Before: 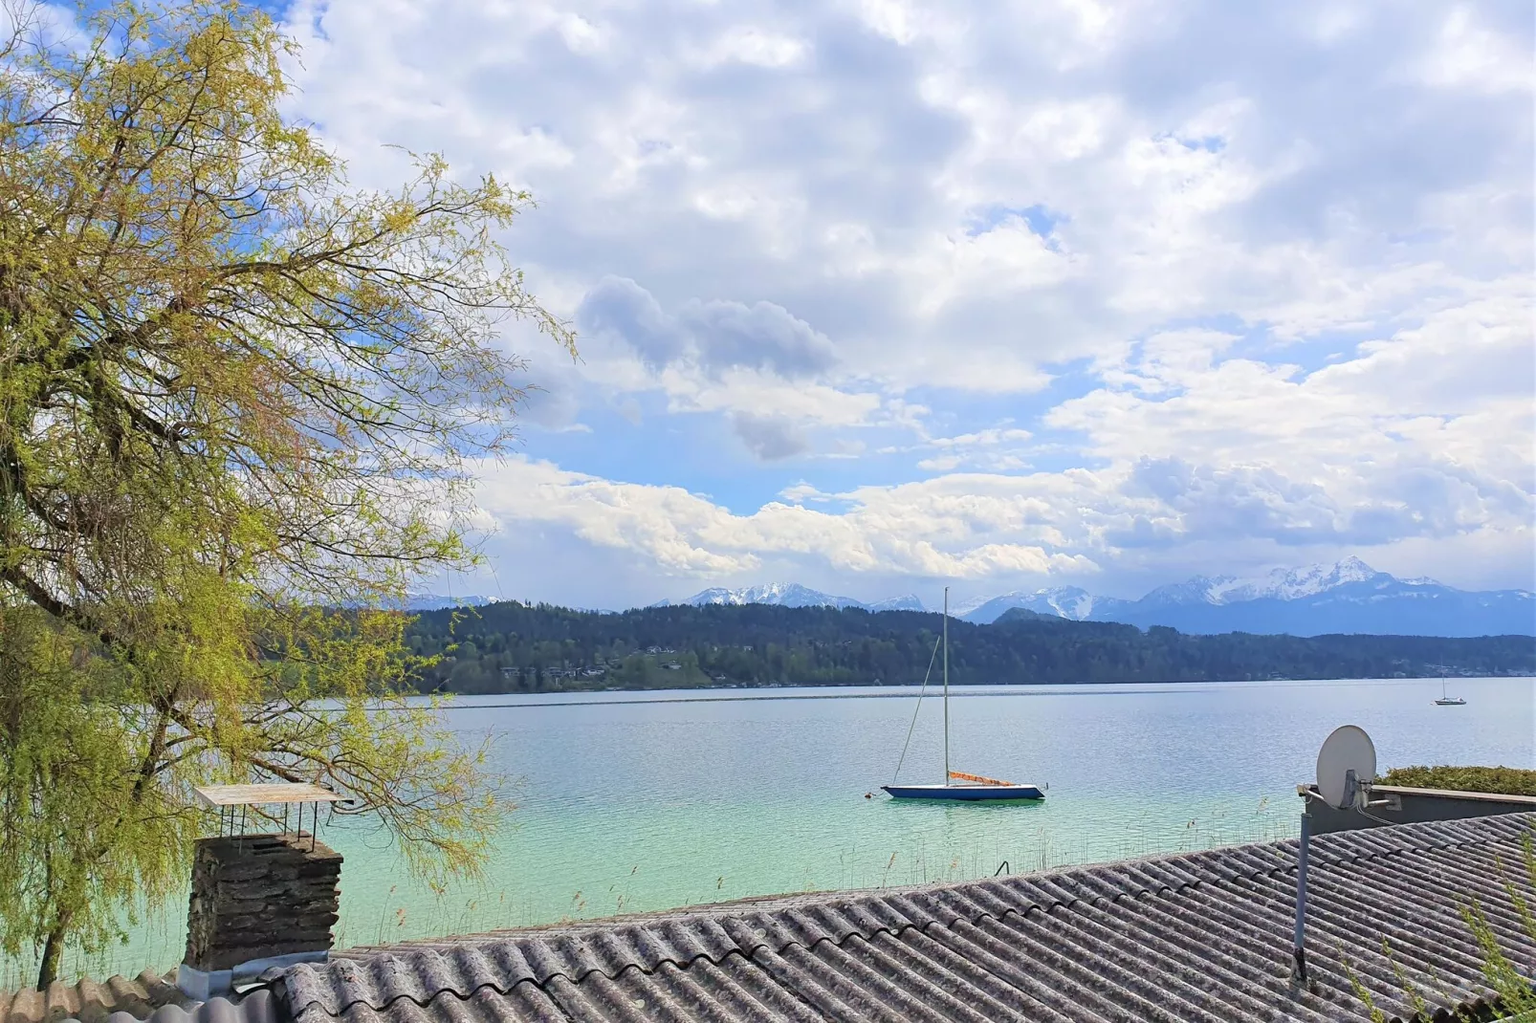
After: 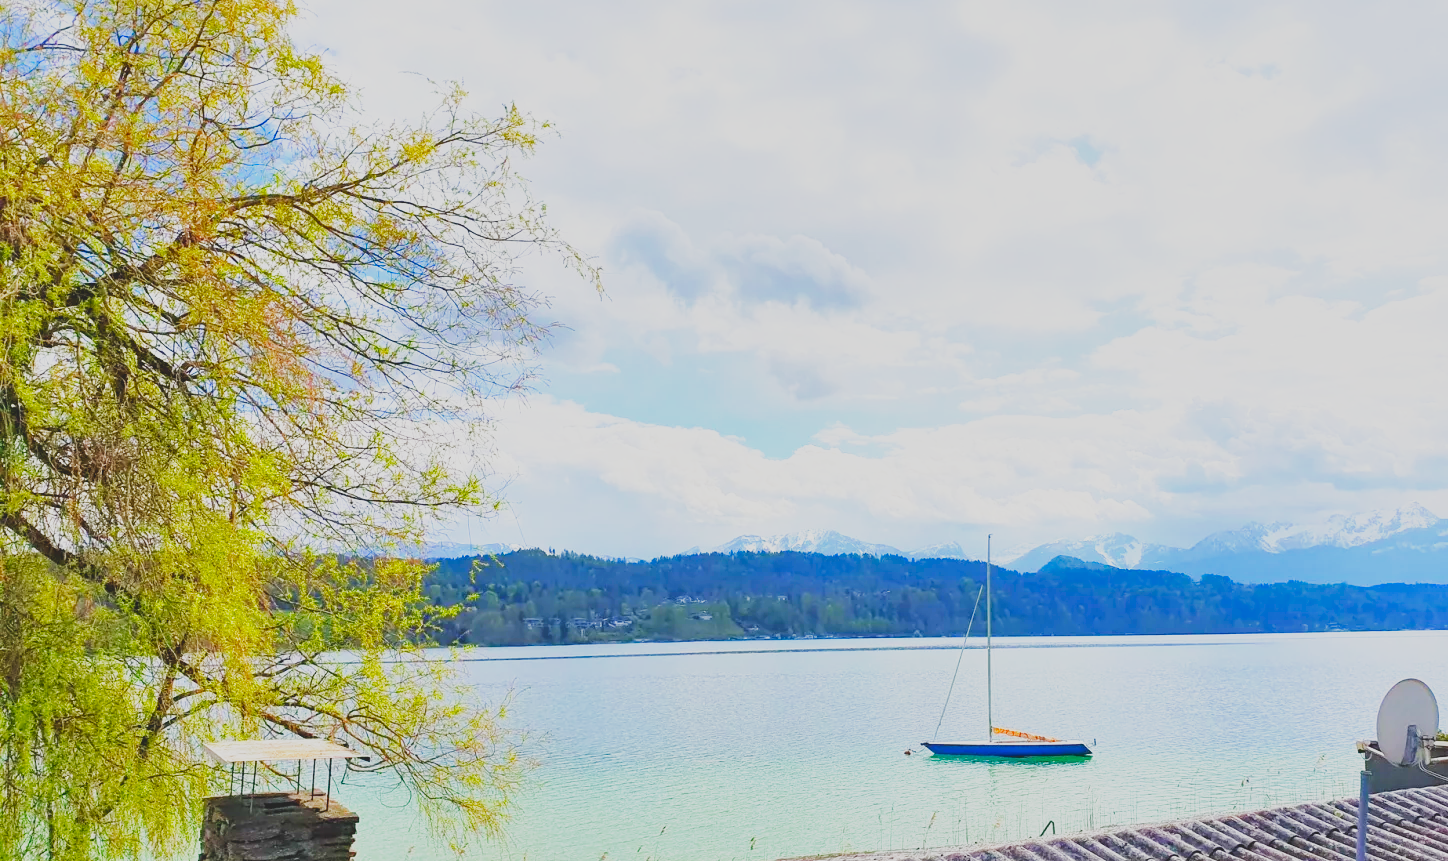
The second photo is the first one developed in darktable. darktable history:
crop: top 7.534%, right 9.787%, bottom 11.93%
exposure: compensate exposure bias true, compensate highlight preservation false
contrast brightness saturation: contrast -0.17, saturation 0.187
shadows and highlights: on, module defaults
base curve: curves: ch0 [(0, 0) (0.007, 0.004) (0.027, 0.03) (0.046, 0.07) (0.207, 0.54) (0.442, 0.872) (0.673, 0.972) (1, 1)], preserve colors none
